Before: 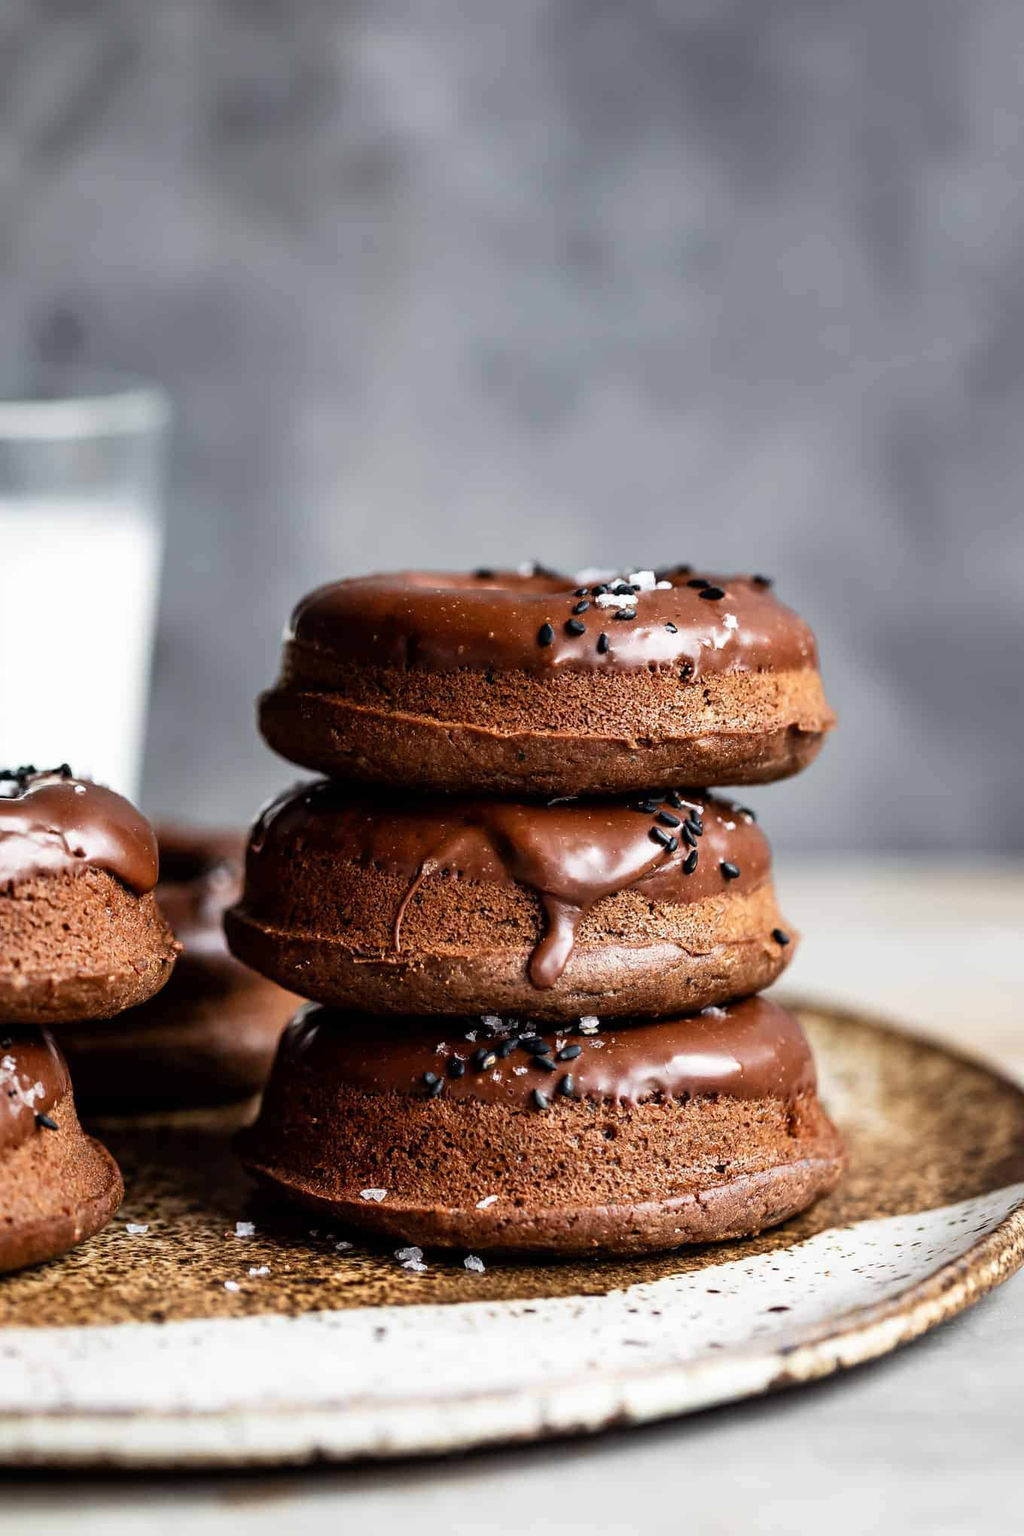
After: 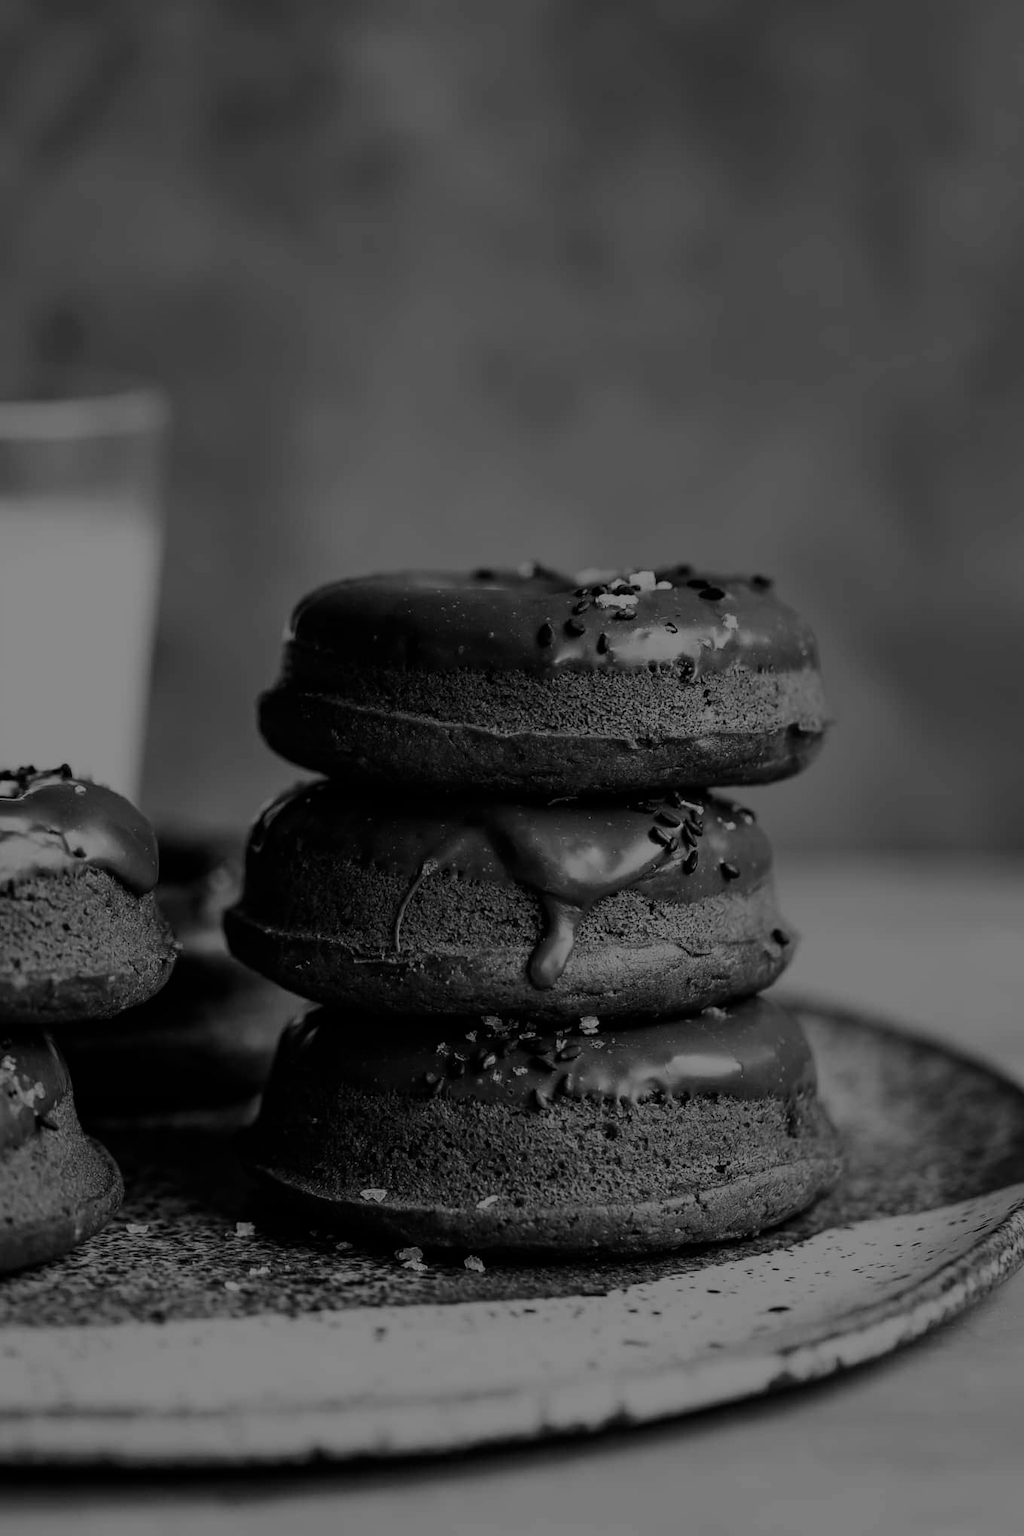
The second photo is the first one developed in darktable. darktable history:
exposure: exposure -2.002 EV, compensate highlight preservation false
monochrome: on, module defaults
